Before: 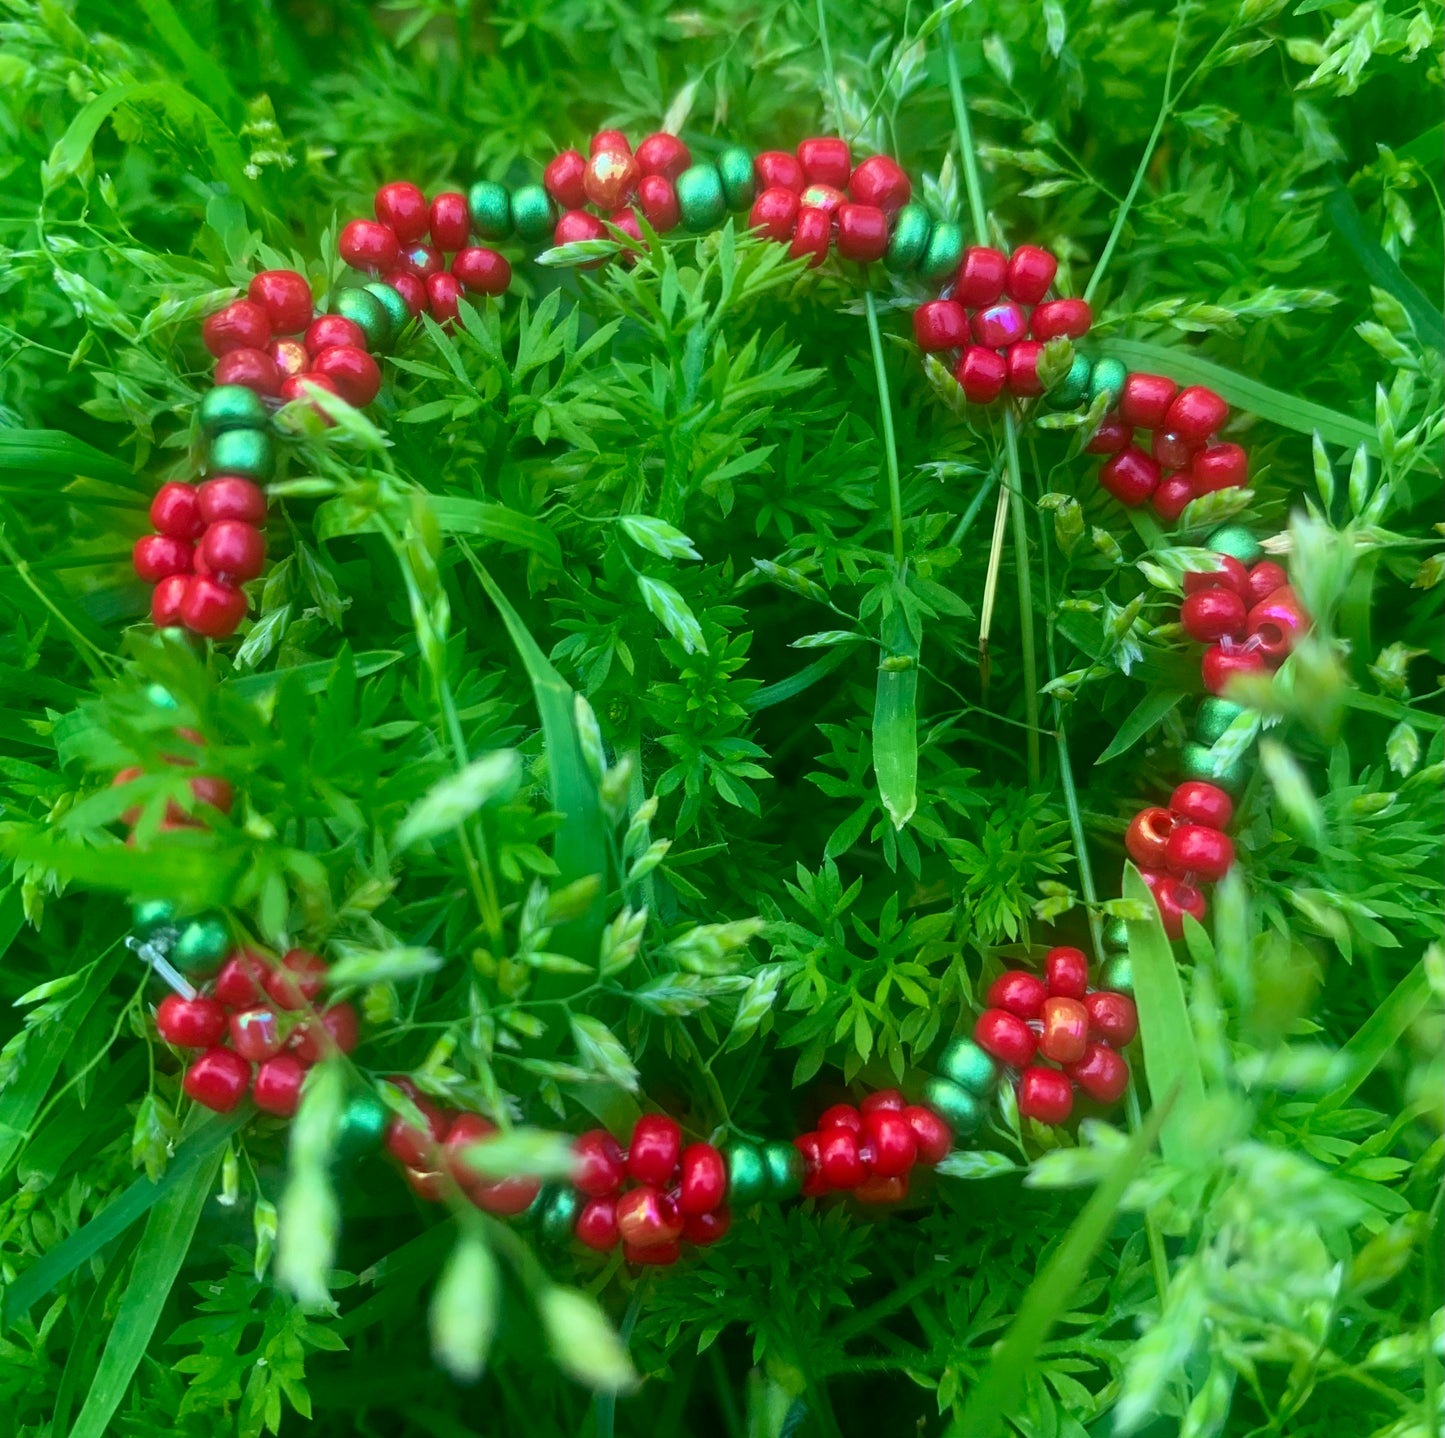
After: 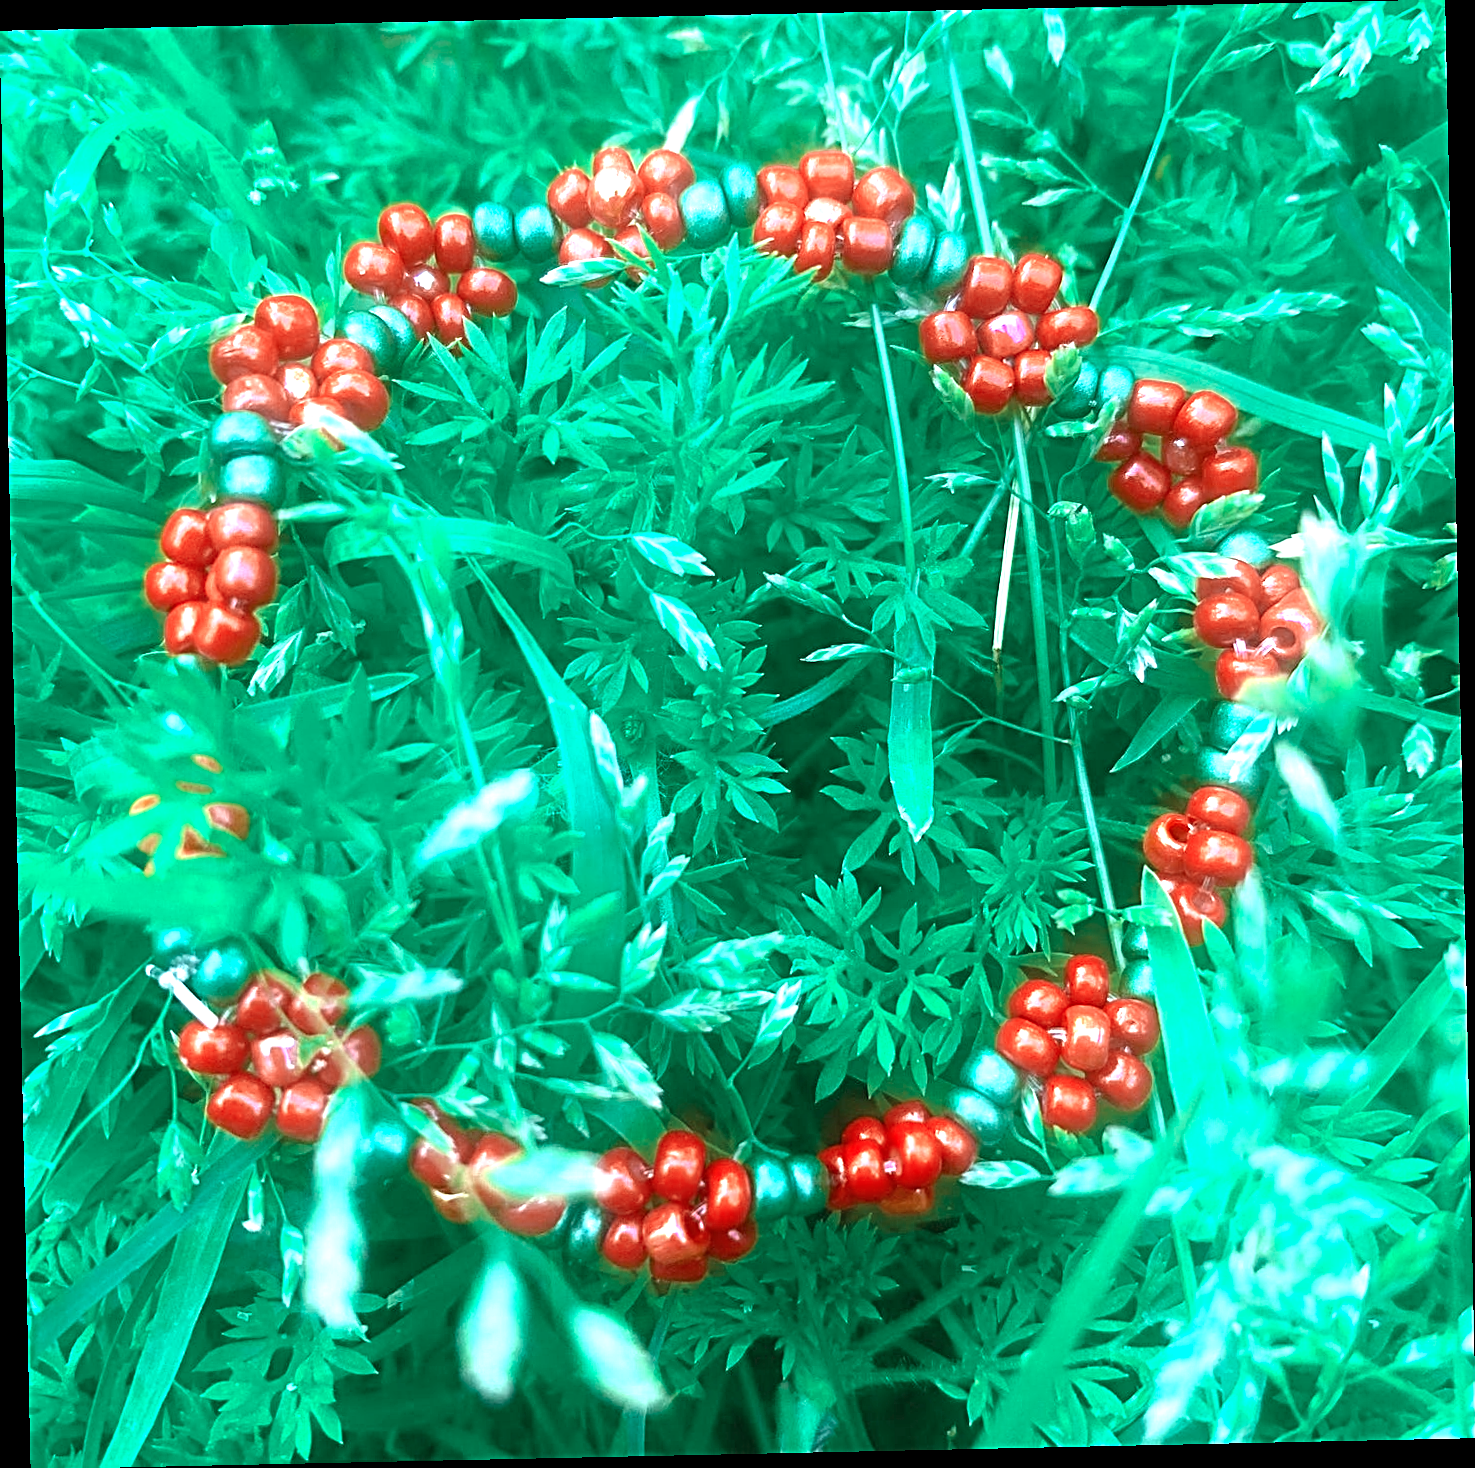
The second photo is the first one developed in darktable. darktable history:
rotate and perspective: rotation -1.24°, automatic cropping off
sharpen: radius 2.817, amount 0.715
white balance: red 0.926, green 1.003, blue 1.133
color zones: curves: ch0 [(0, 0.5) (0.125, 0.4) (0.25, 0.5) (0.375, 0.4) (0.5, 0.4) (0.625, 0.6) (0.75, 0.6) (0.875, 0.5)]; ch1 [(0, 0.35) (0.125, 0.45) (0.25, 0.35) (0.375, 0.35) (0.5, 0.35) (0.625, 0.35) (0.75, 0.45) (0.875, 0.35)]; ch2 [(0, 0.6) (0.125, 0.5) (0.25, 0.5) (0.375, 0.6) (0.5, 0.6) (0.625, 0.5) (0.75, 0.5) (0.875, 0.5)]
color balance rgb: linear chroma grading › shadows -3%, linear chroma grading › highlights -4%
exposure: exposure 2 EV, compensate exposure bias true, compensate highlight preservation false
